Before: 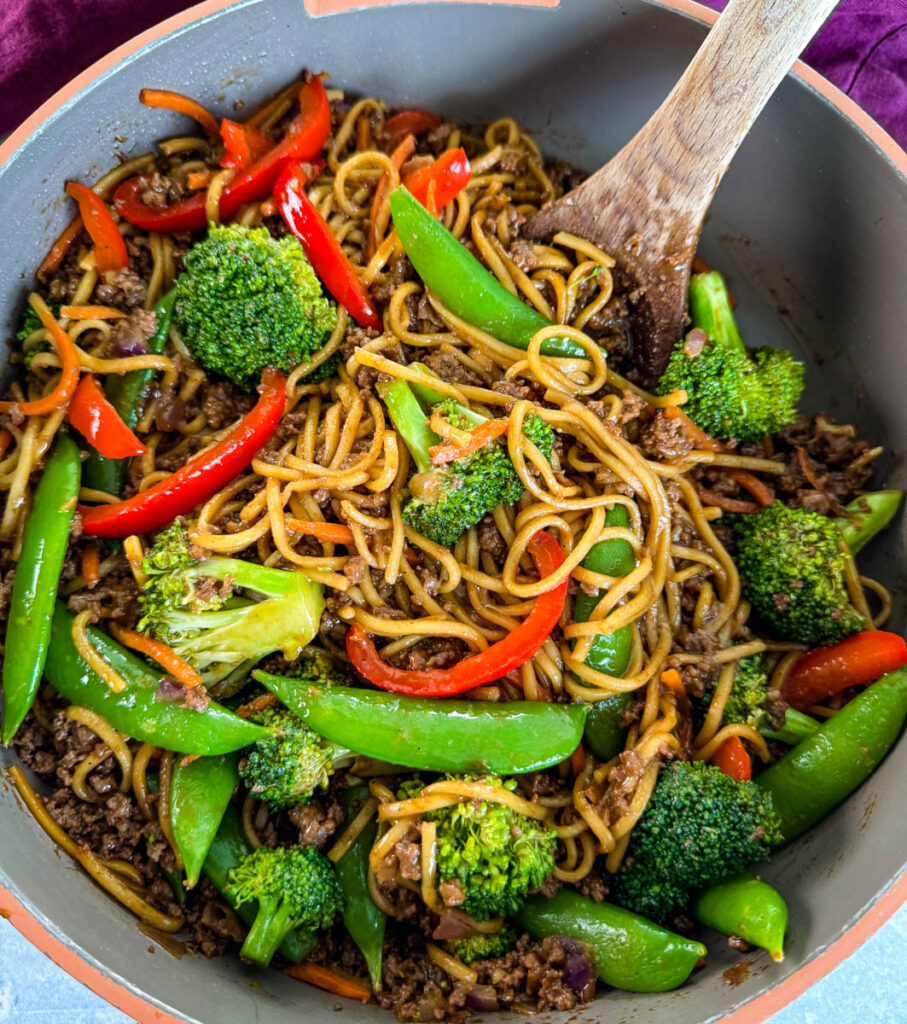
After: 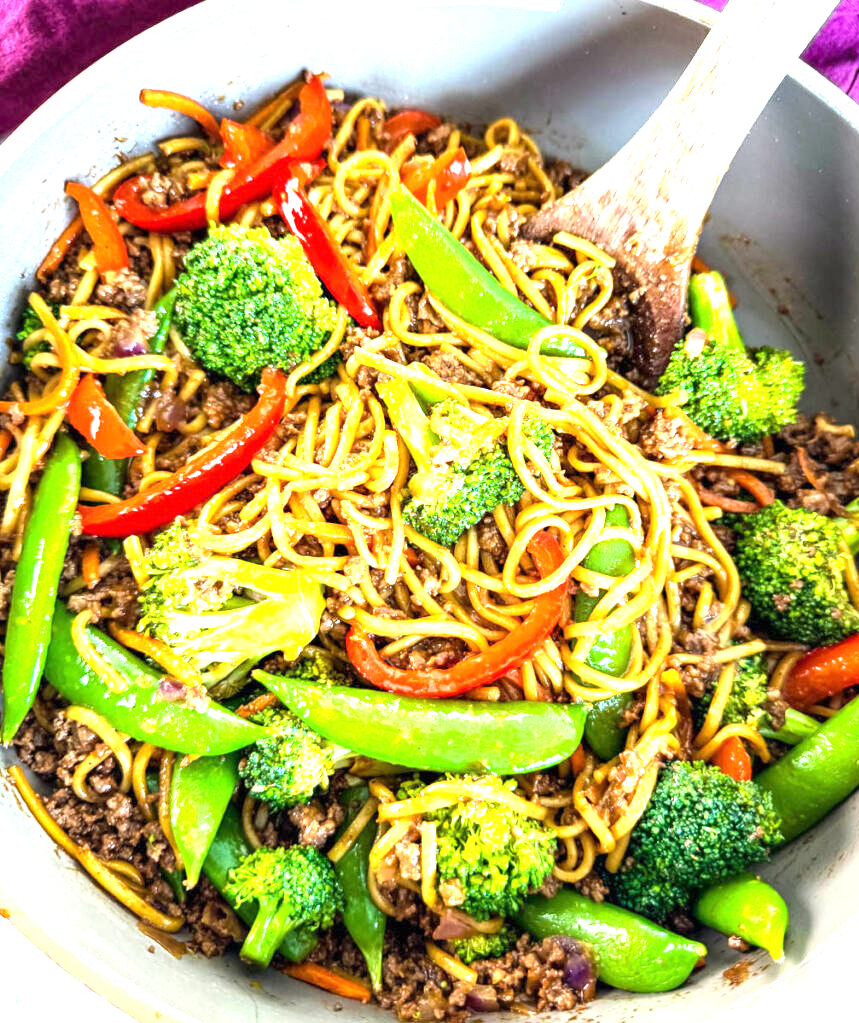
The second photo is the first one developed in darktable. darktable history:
exposure: exposure 1.99 EV, compensate highlight preservation false
crop and rotate: right 5.281%
